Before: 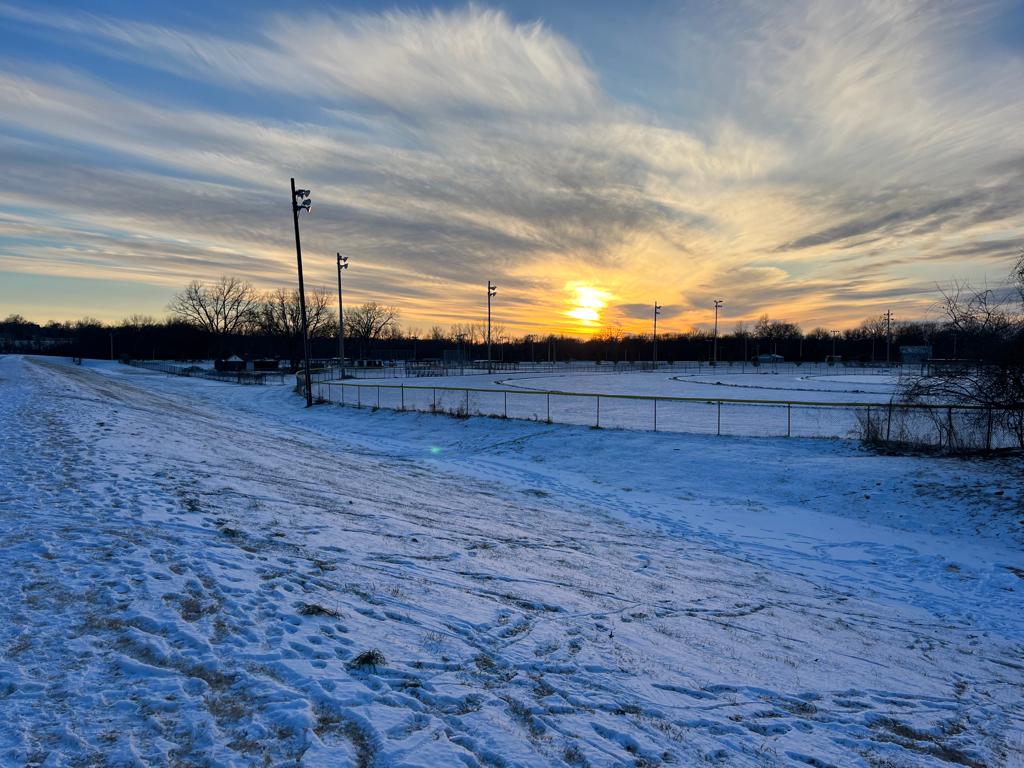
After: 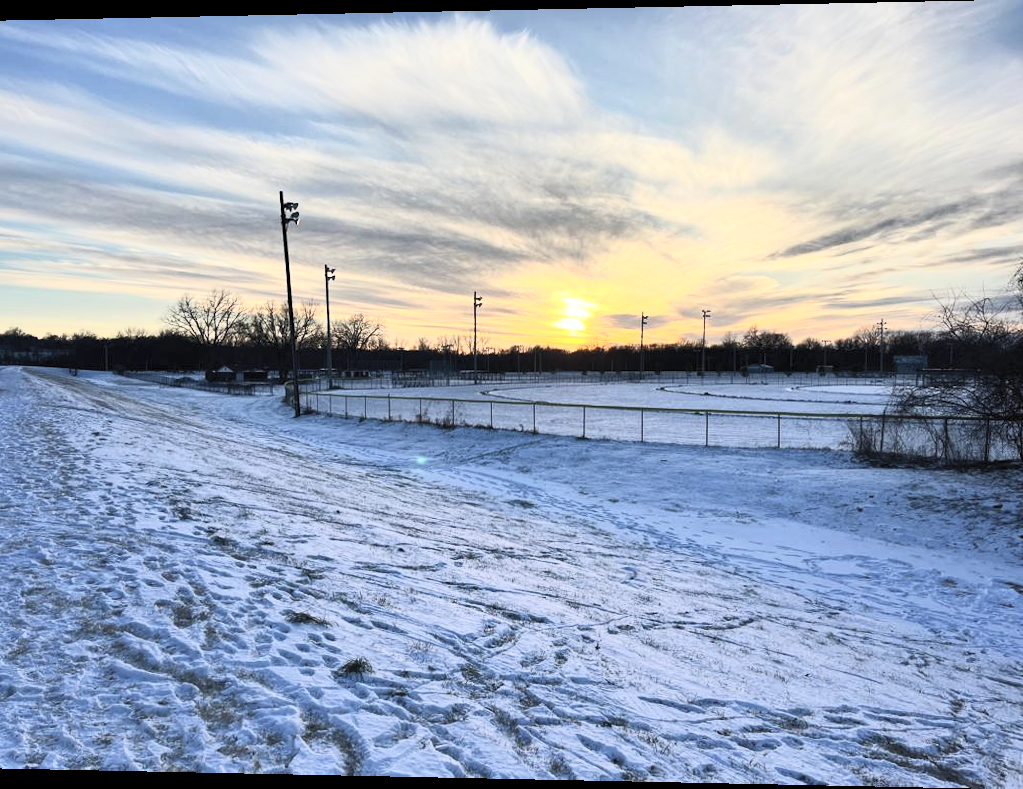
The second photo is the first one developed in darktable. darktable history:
shadows and highlights: soften with gaussian
rotate and perspective: lens shift (horizontal) -0.055, automatic cropping off
contrast brightness saturation: contrast 0.43, brightness 0.56, saturation -0.19
